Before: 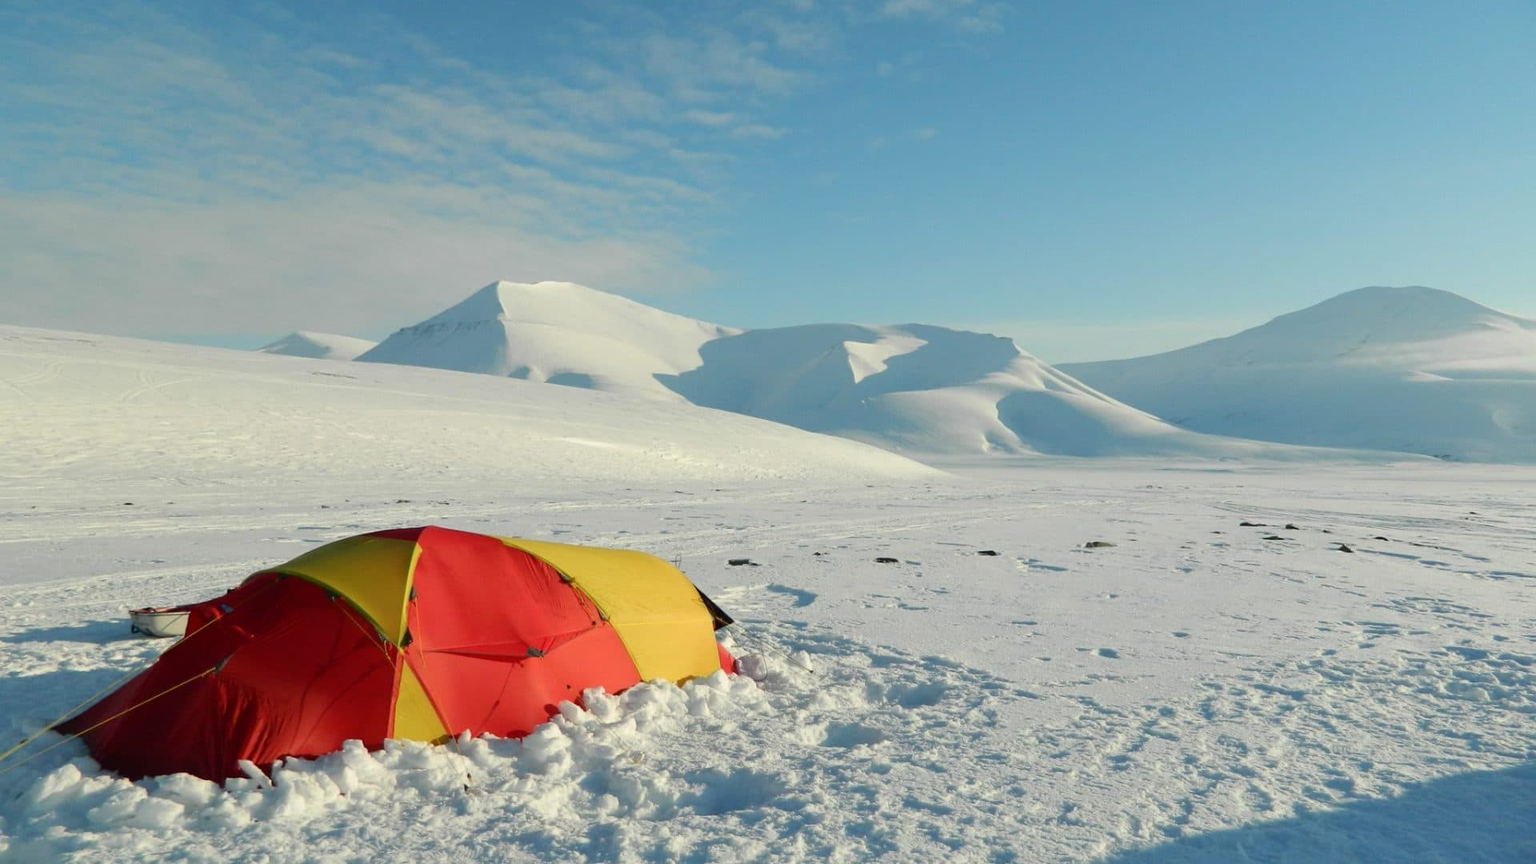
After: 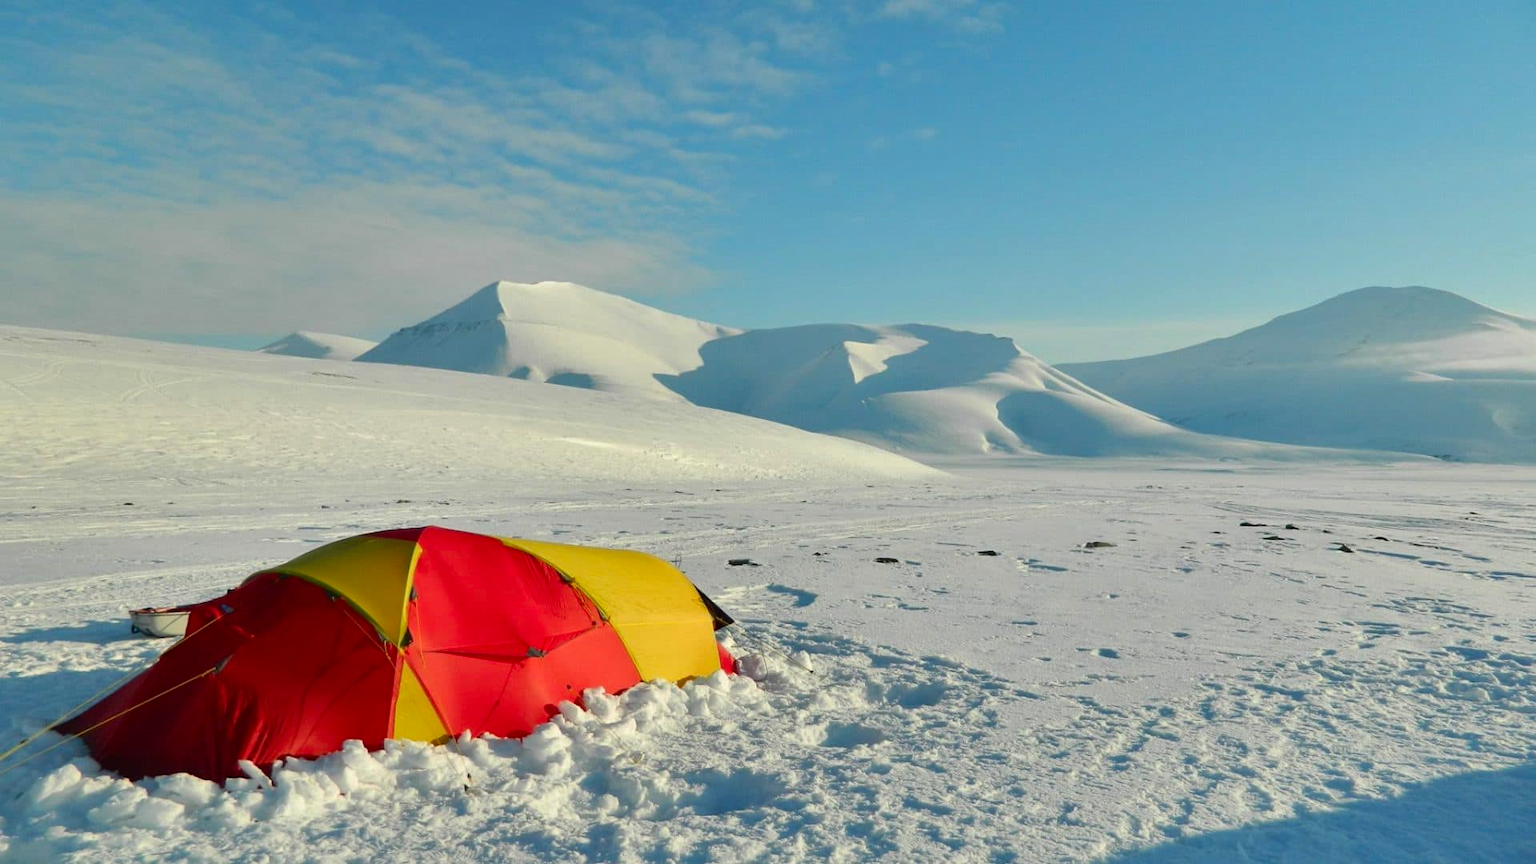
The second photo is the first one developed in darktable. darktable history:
shadows and highlights: shadows 12, white point adjustment 1.2, soften with gaussian
contrast brightness saturation: saturation 0.18
